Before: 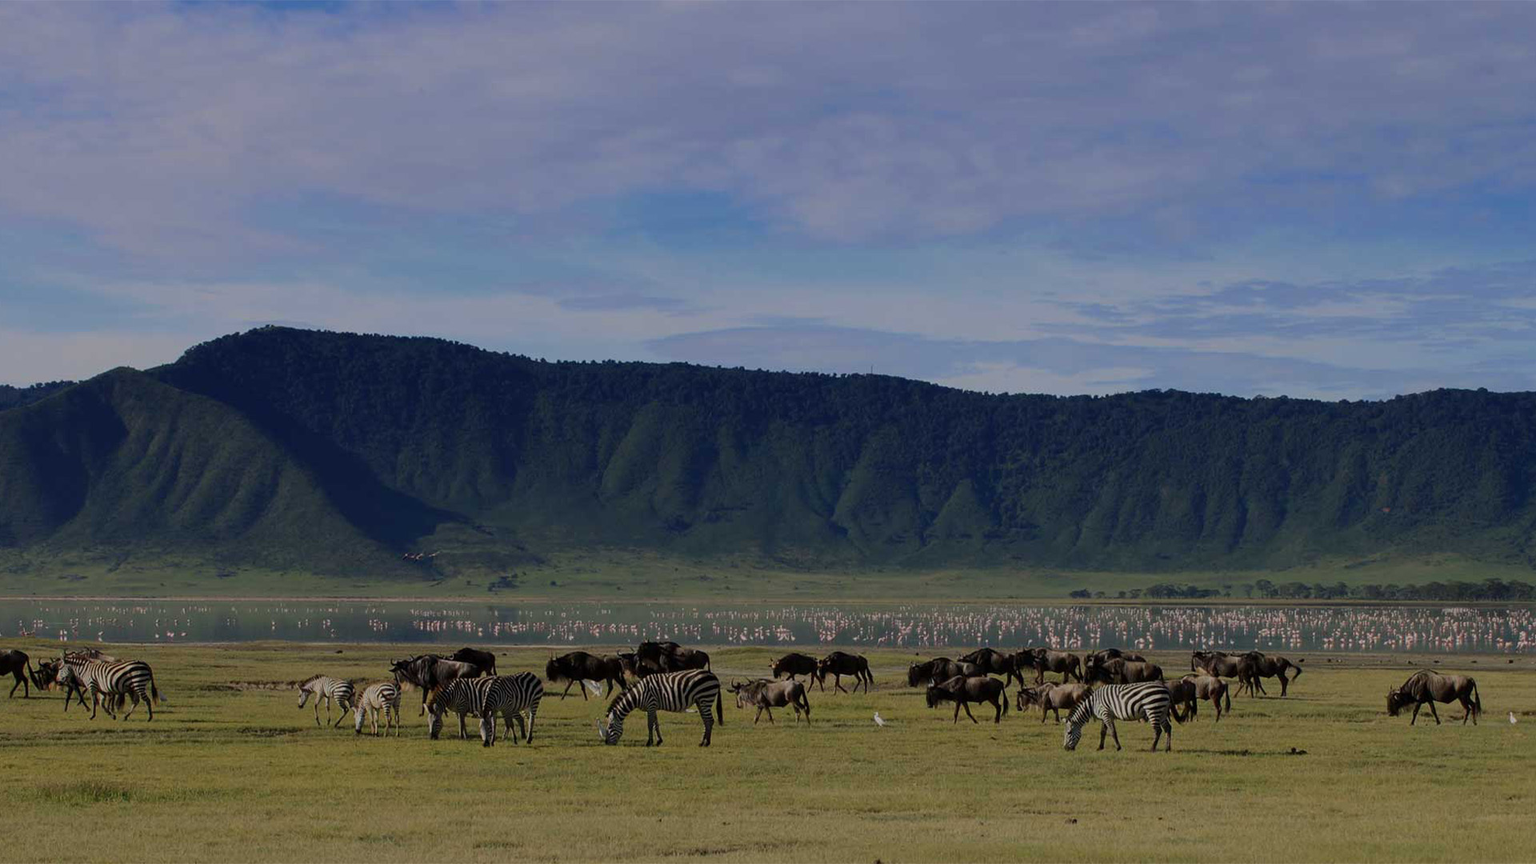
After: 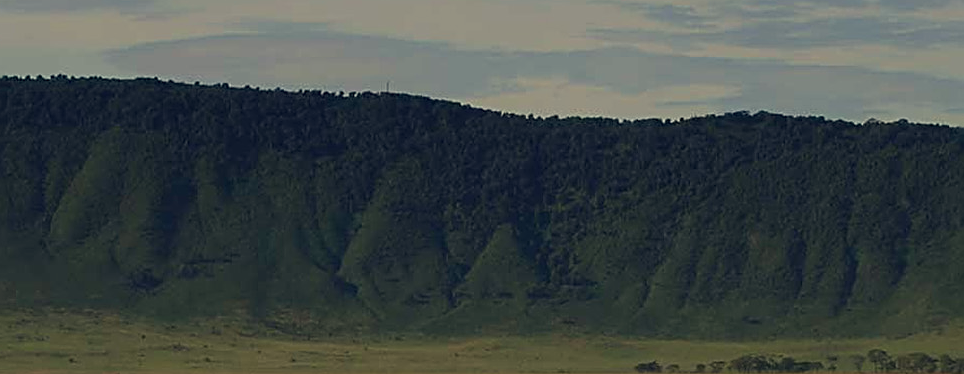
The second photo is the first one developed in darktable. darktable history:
crop: left 36.607%, top 34.735%, right 13.146%, bottom 30.611%
white balance: red 1.08, blue 0.791
sharpen: amount 0.75
